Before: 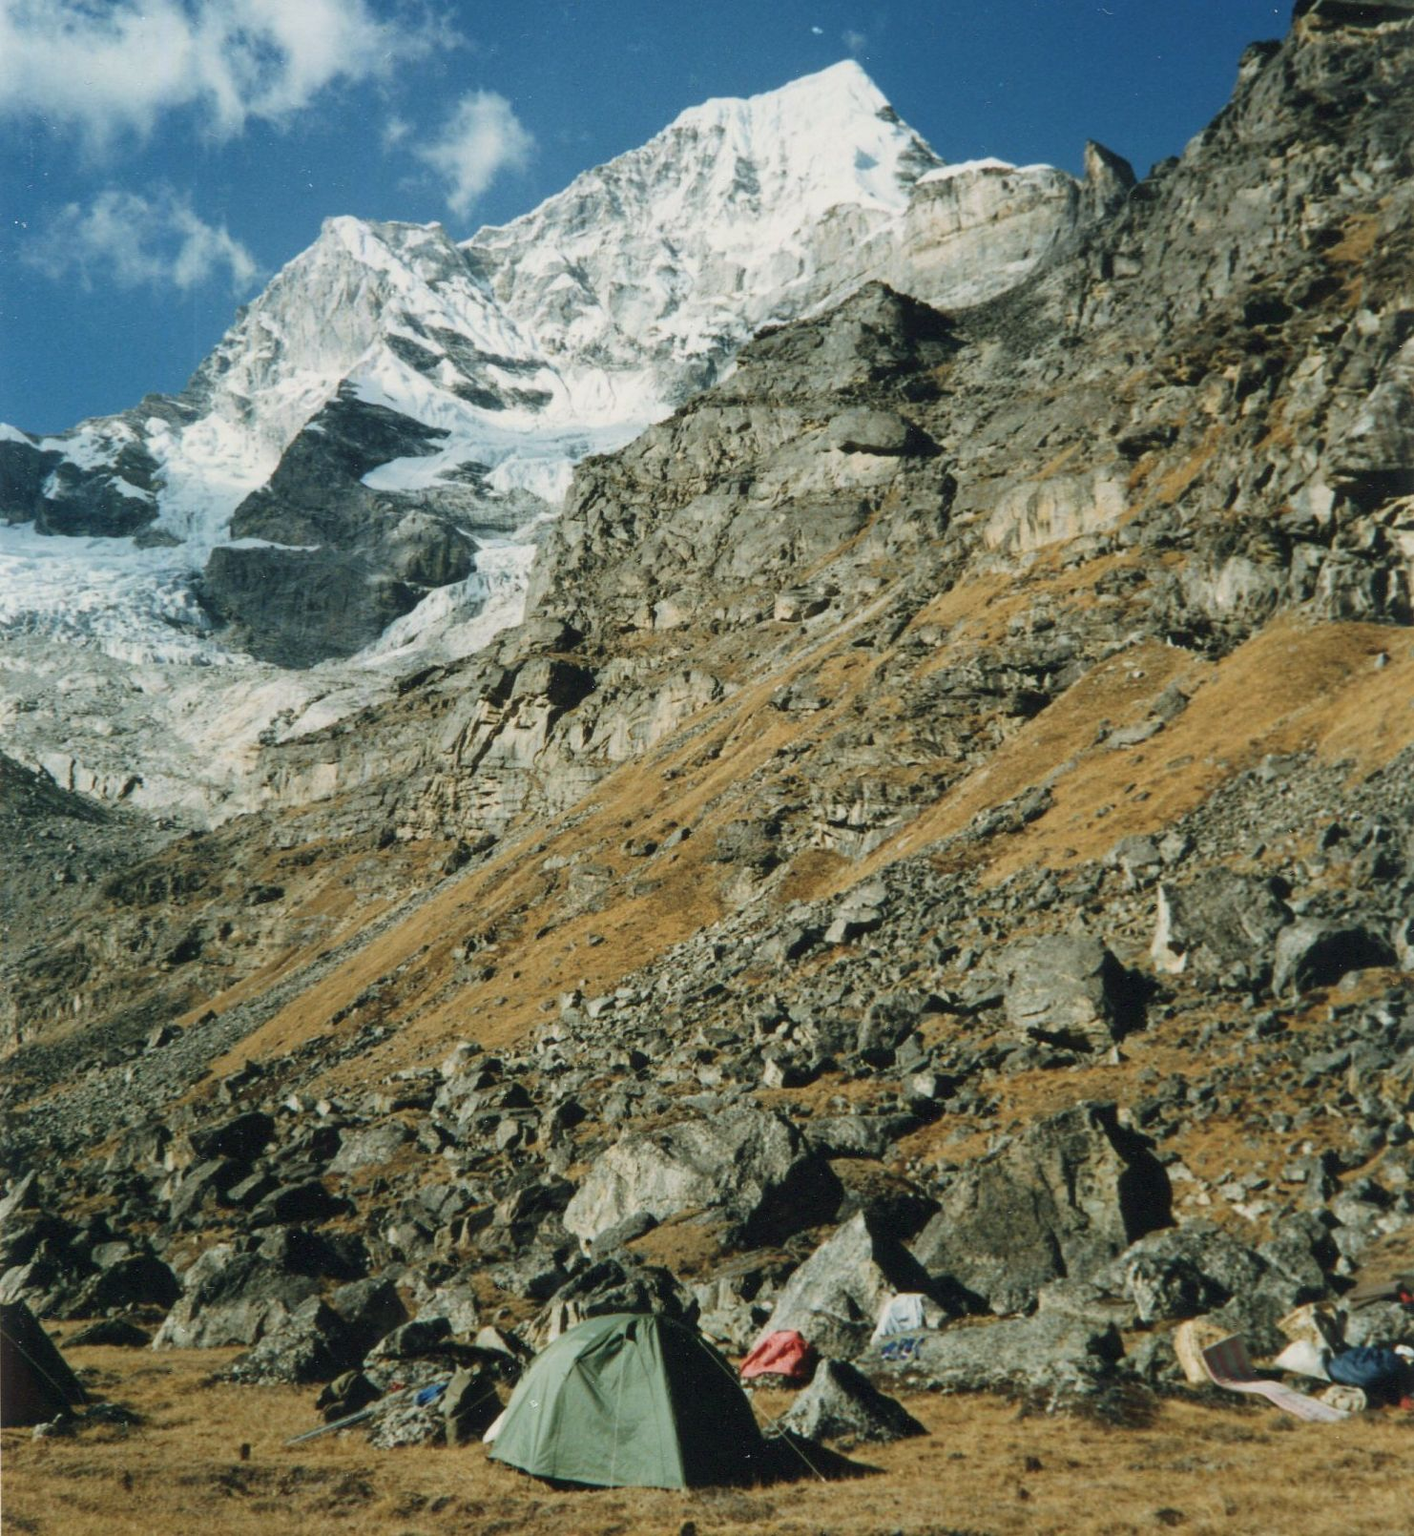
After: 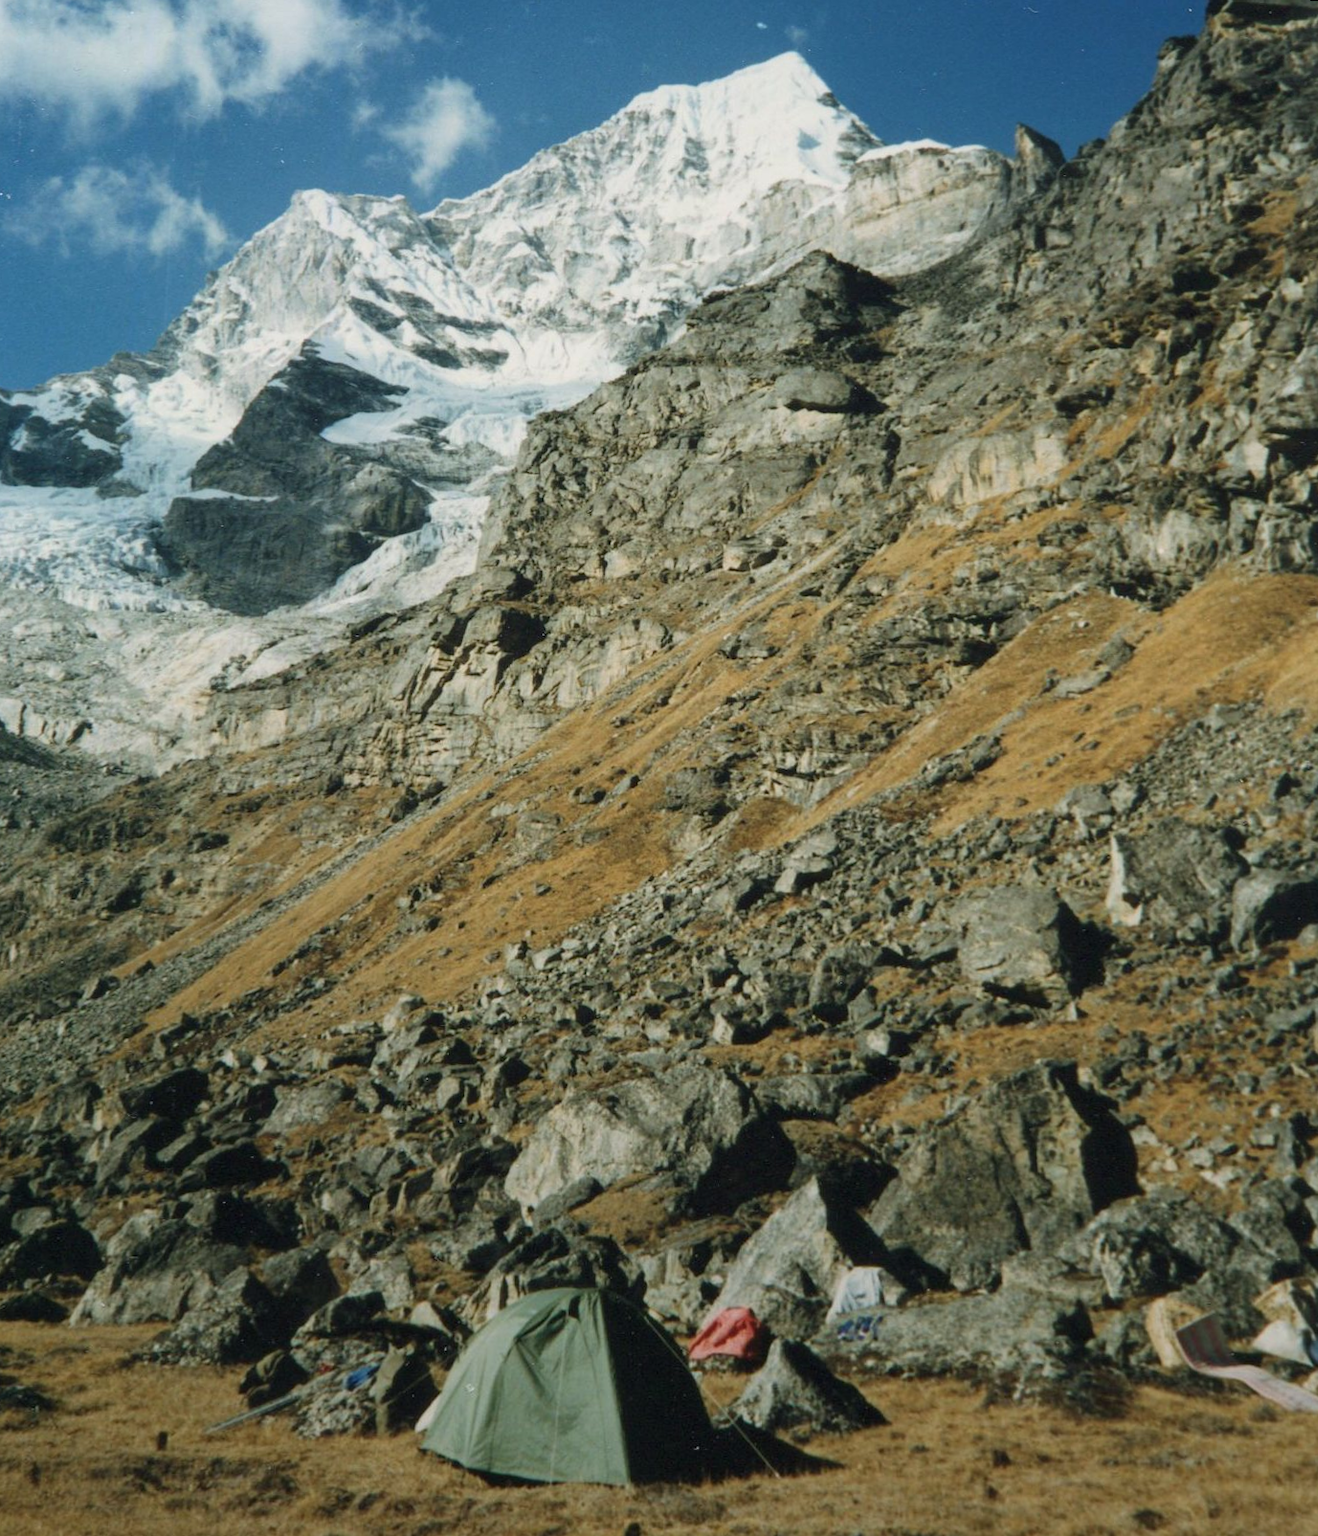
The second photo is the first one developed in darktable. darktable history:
rotate and perspective: rotation 0.215°, lens shift (vertical) -0.139, crop left 0.069, crop right 0.939, crop top 0.002, crop bottom 0.996
graduated density: rotation -180°, offset 24.95
